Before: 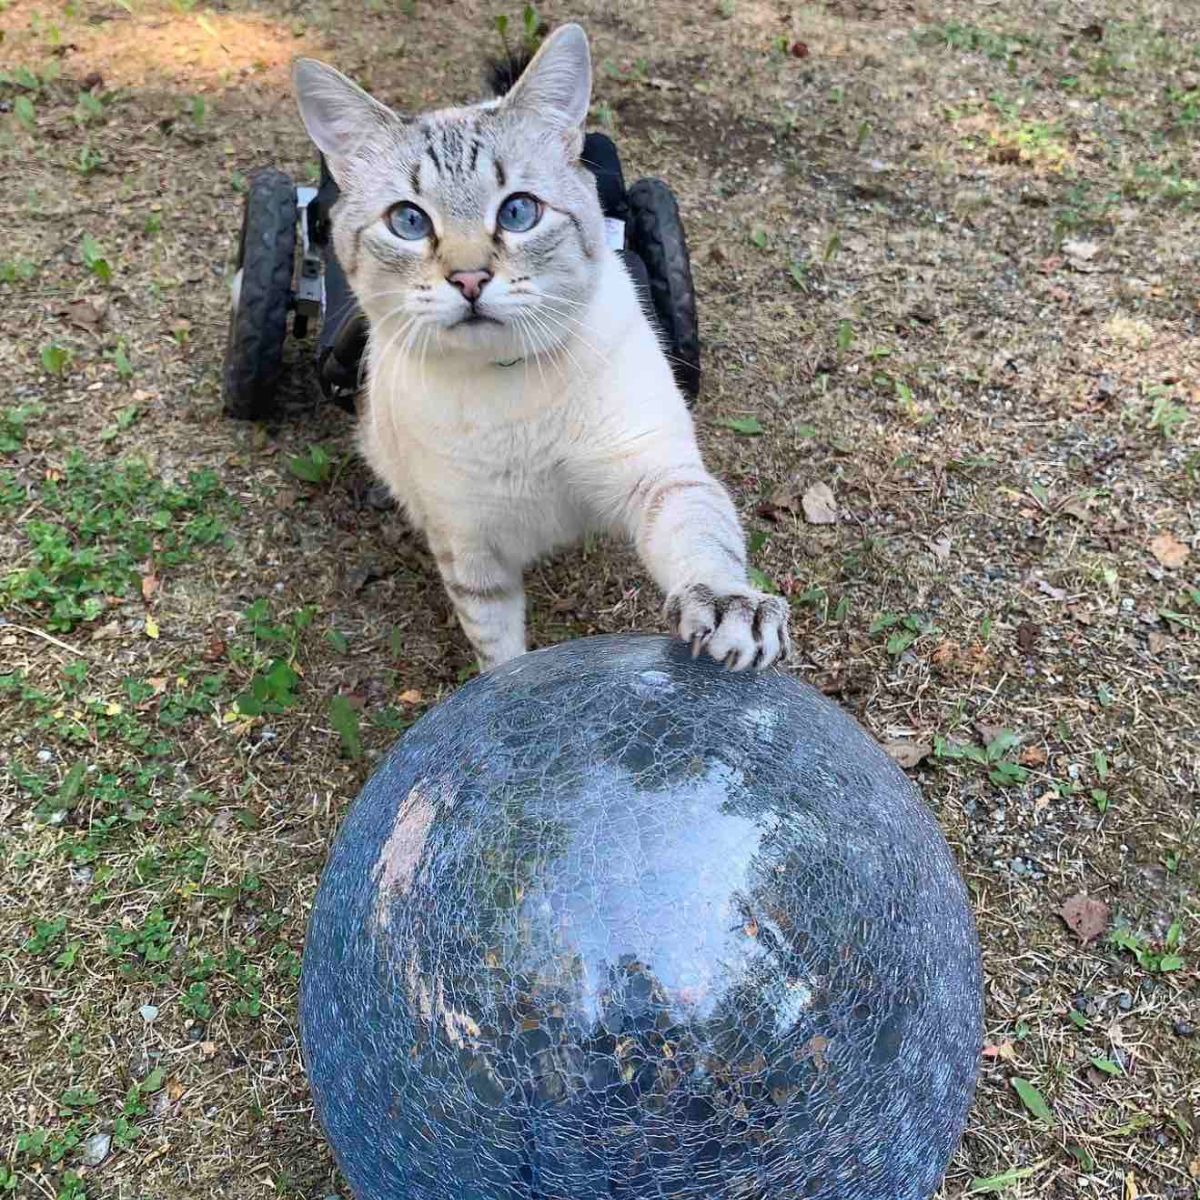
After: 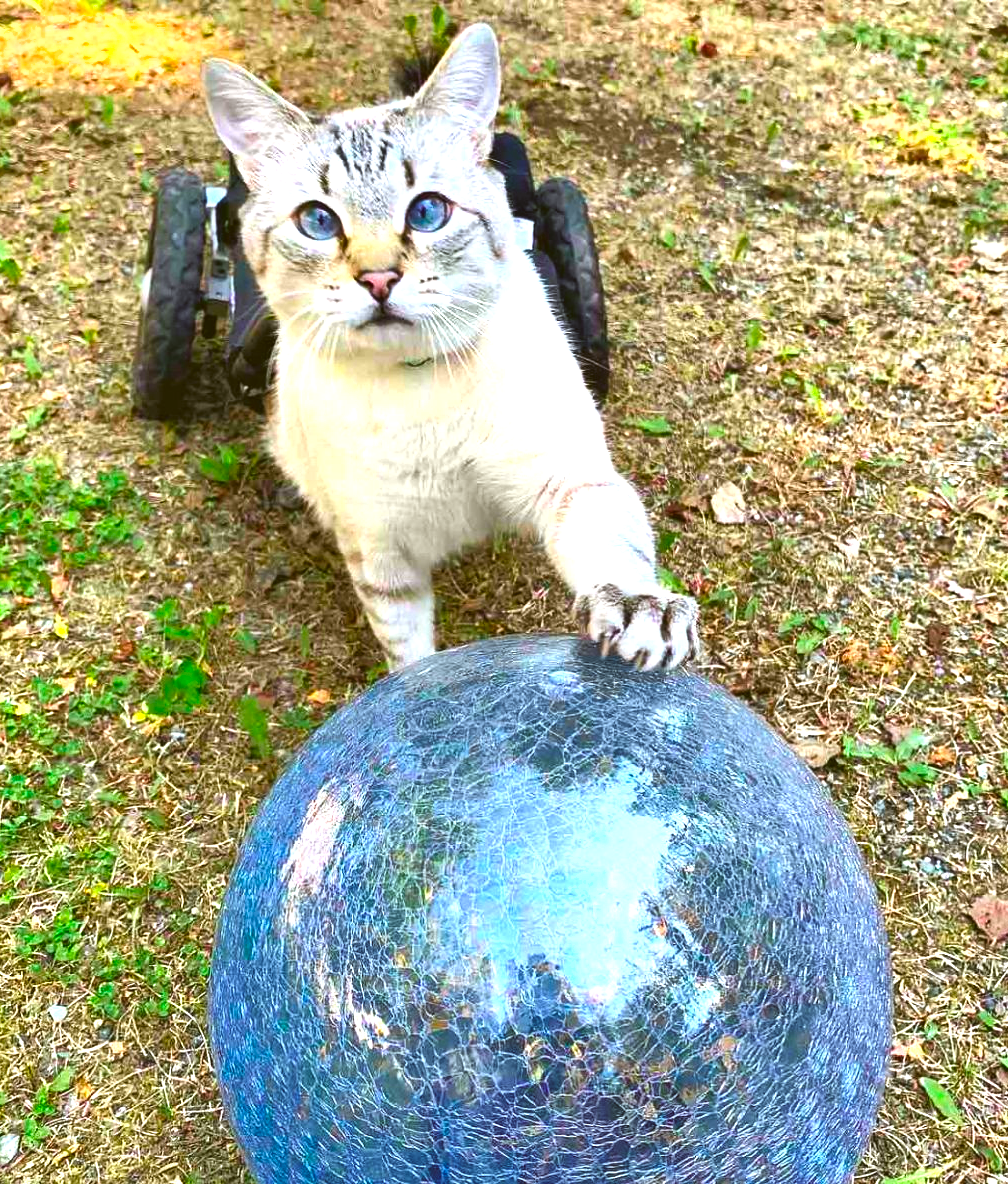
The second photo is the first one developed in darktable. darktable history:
color correction: highlights a* -1.43, highlights b* 10.12, shadows a* 0.395, shadows b* 19.35
shadows and highlights: shadows 49, highlights -41, soften with gaussian
exposure: black level correction -0.005, exposure 1.002 EV, compensate highlight preservation false
contrast brightness saturation: contrast 0.04, saturation 0.16
color balance rgb: linear chroma grading › global chroma 15%, perceptual saturation grading › global saturation 30%
crop: left 7.598%, right 7.873%
